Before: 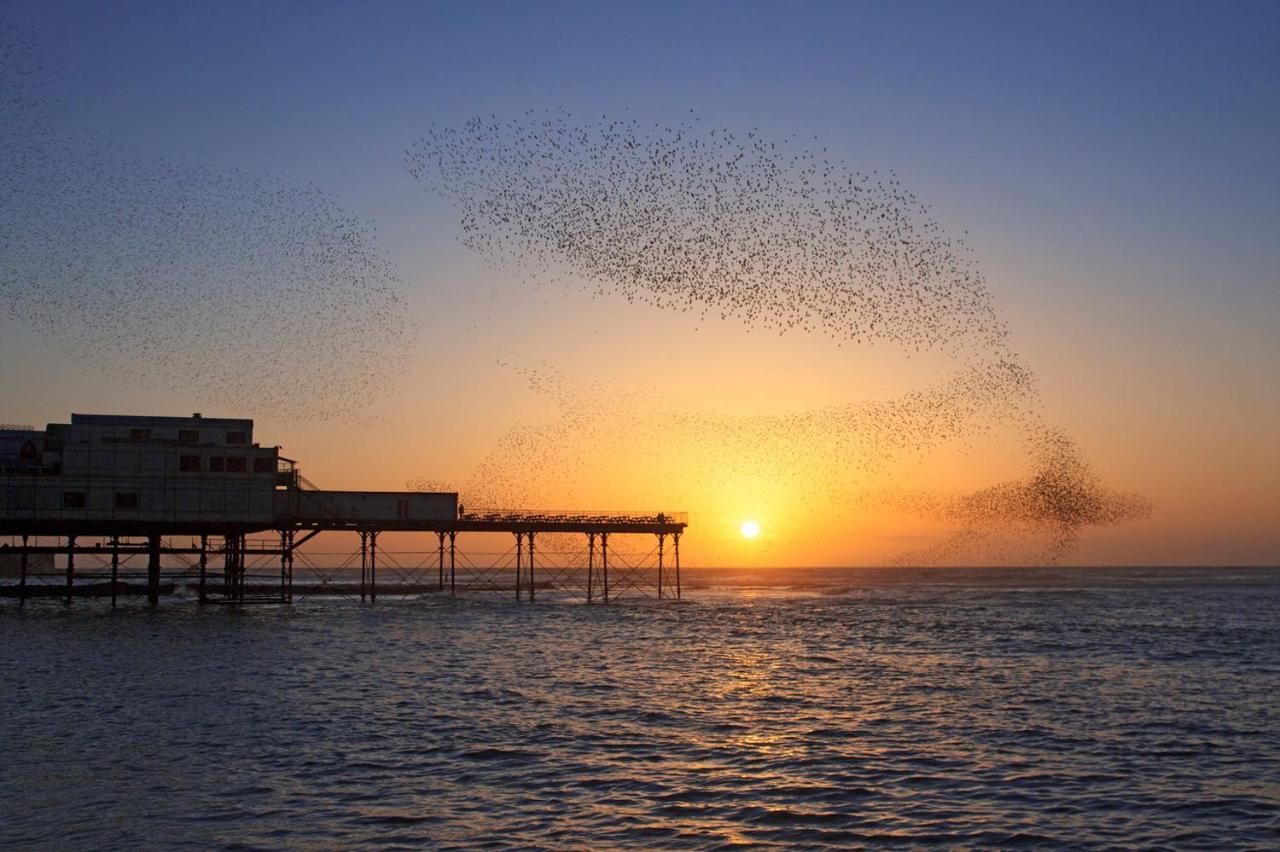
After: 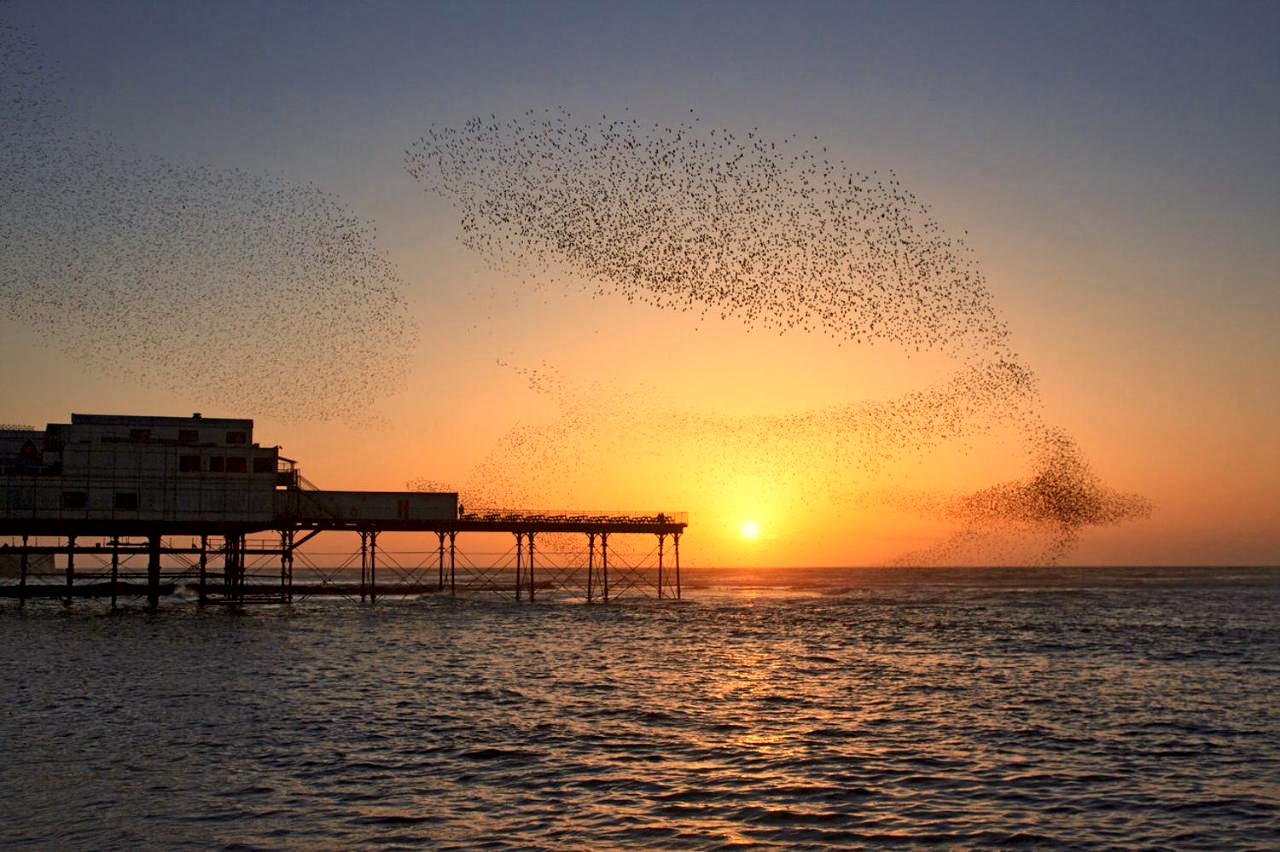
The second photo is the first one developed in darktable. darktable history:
local contrast: mode bilateral grid, contrast 25, coarseness 60, detail 151%, midtone range 0.2
white balance: red 1.138, green 0.996, blue 0.812
